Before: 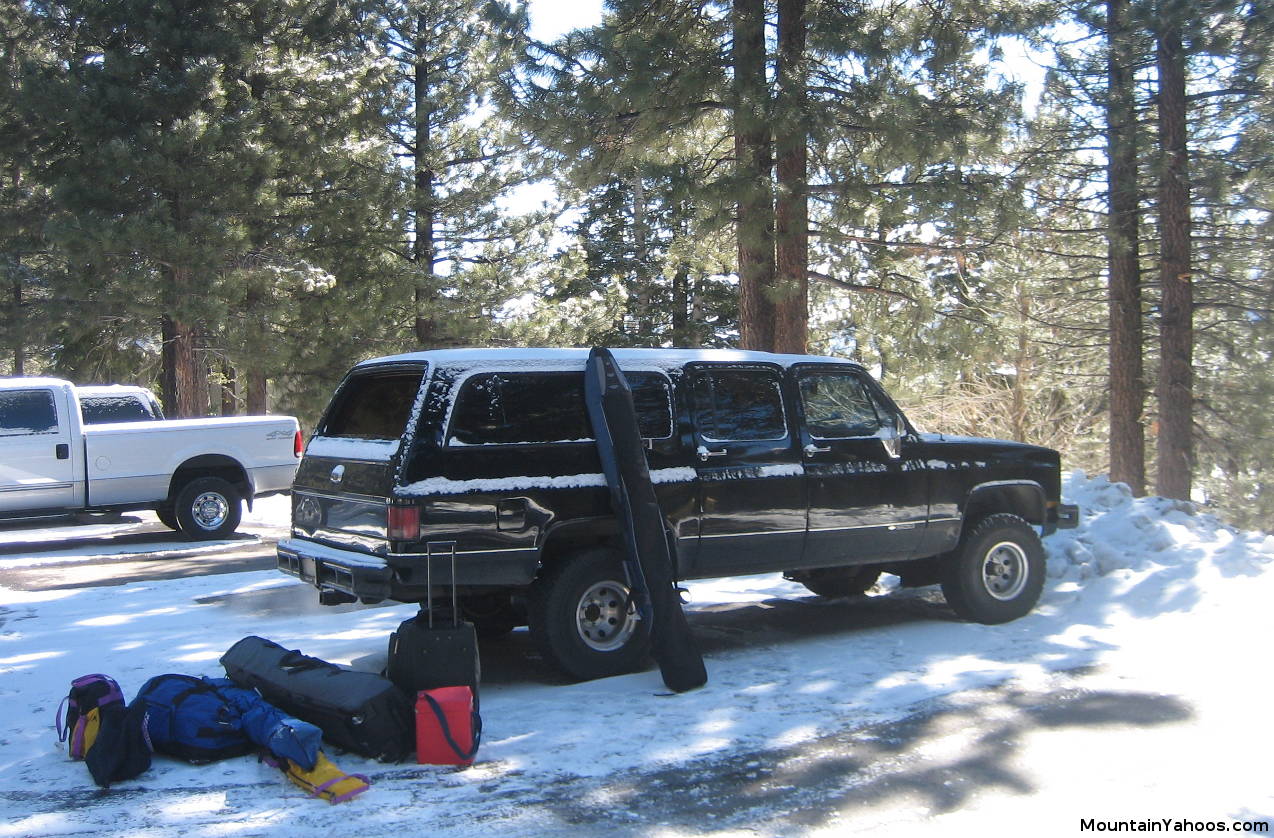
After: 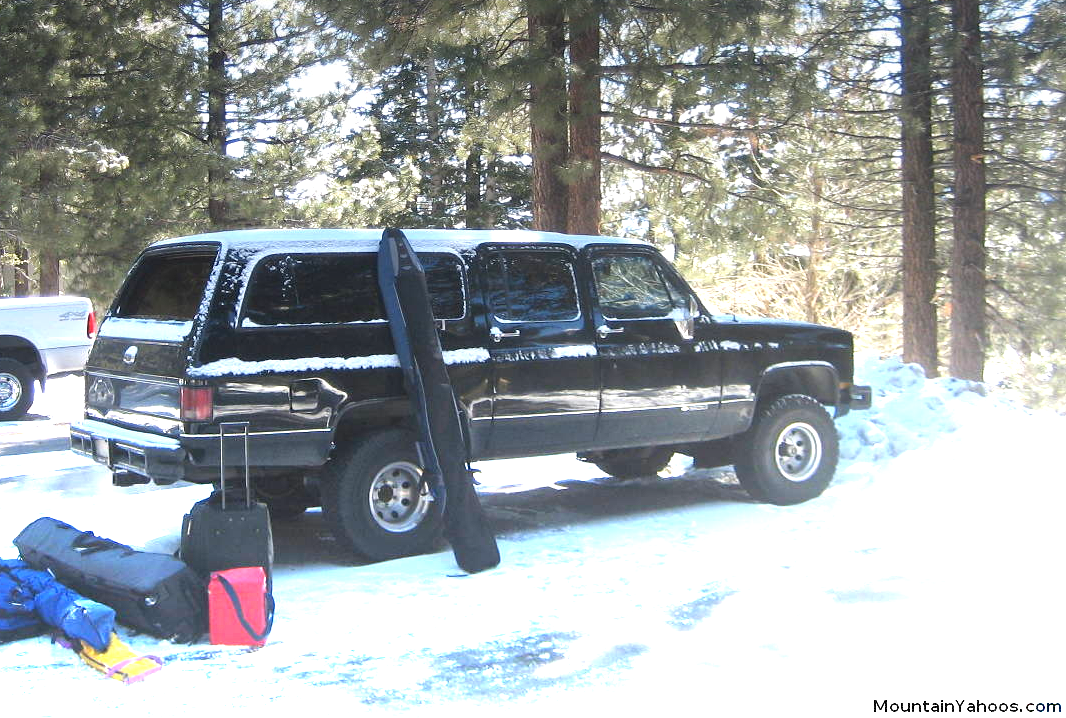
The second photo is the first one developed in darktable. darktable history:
crop: left 16.315%, top 14.246%
base curve: exposure shift 0, preserve colors none
graduated density: density -3.9 EV
